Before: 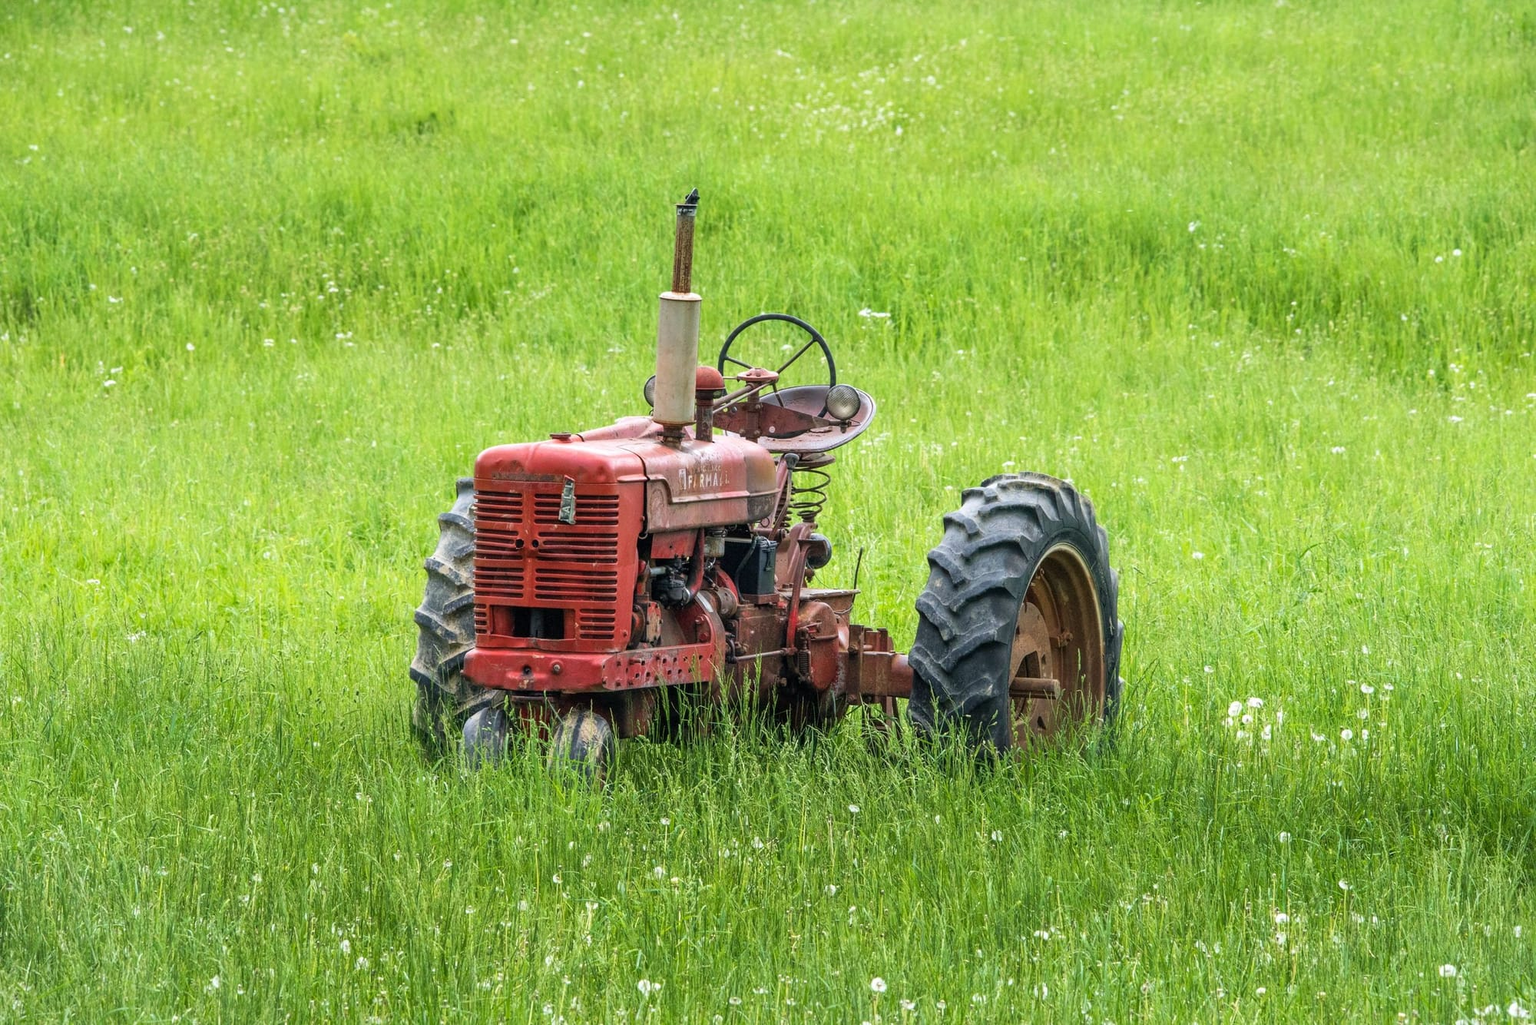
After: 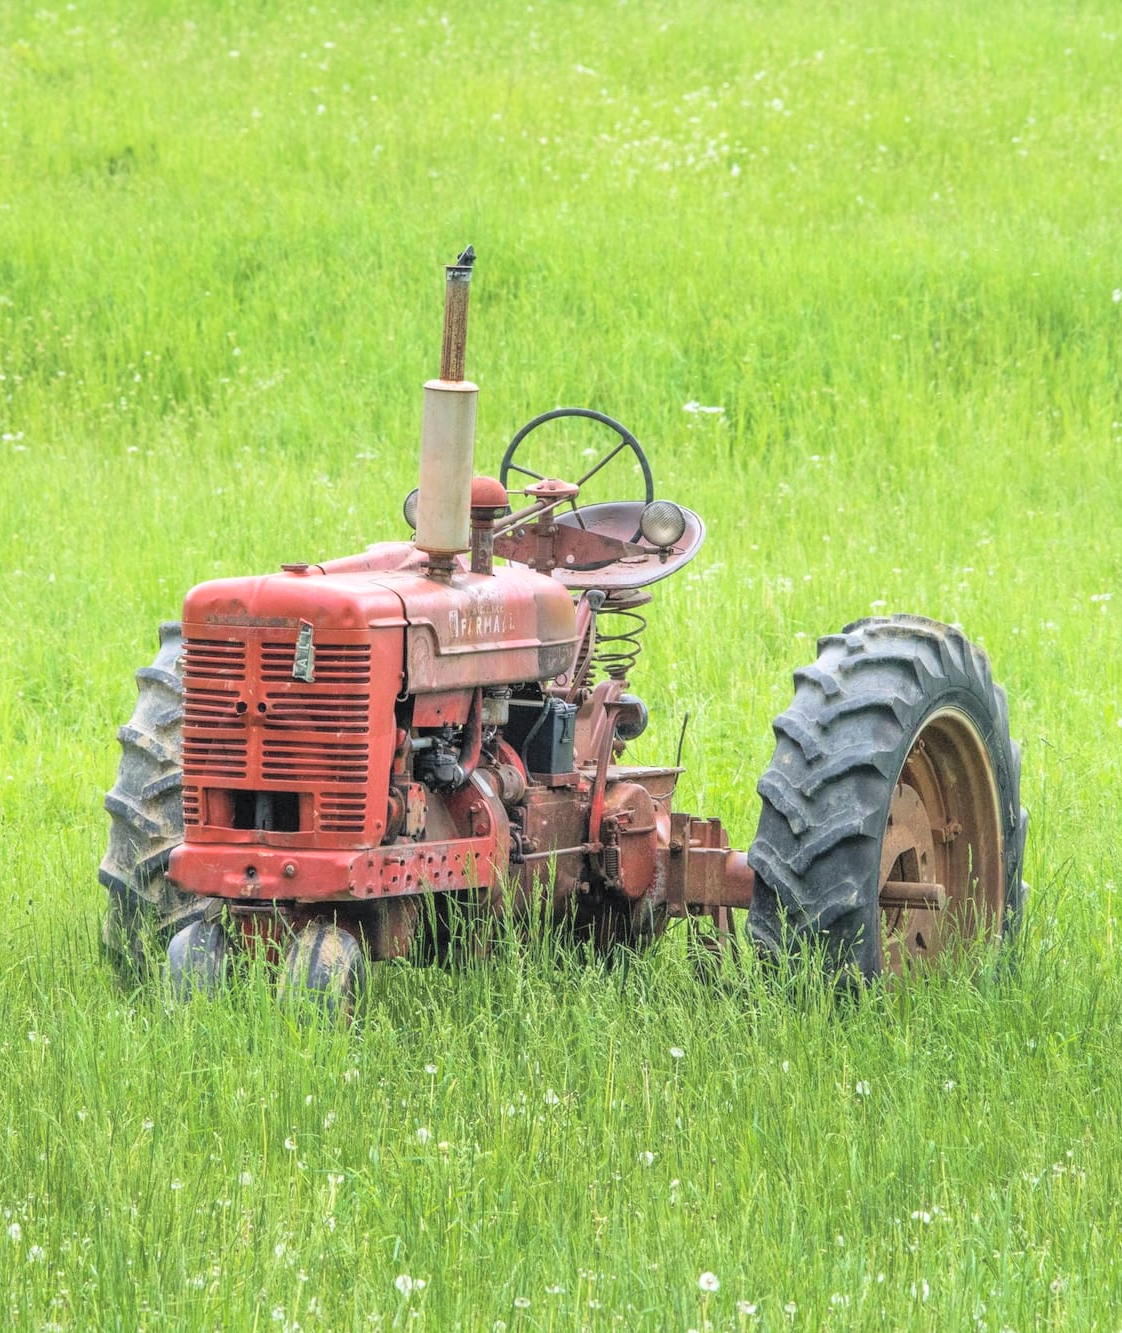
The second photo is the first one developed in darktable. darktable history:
crop: left 21.785%, right 22.108%, bottom 0.008%
contrast brightness saturation: brightness 0.288
